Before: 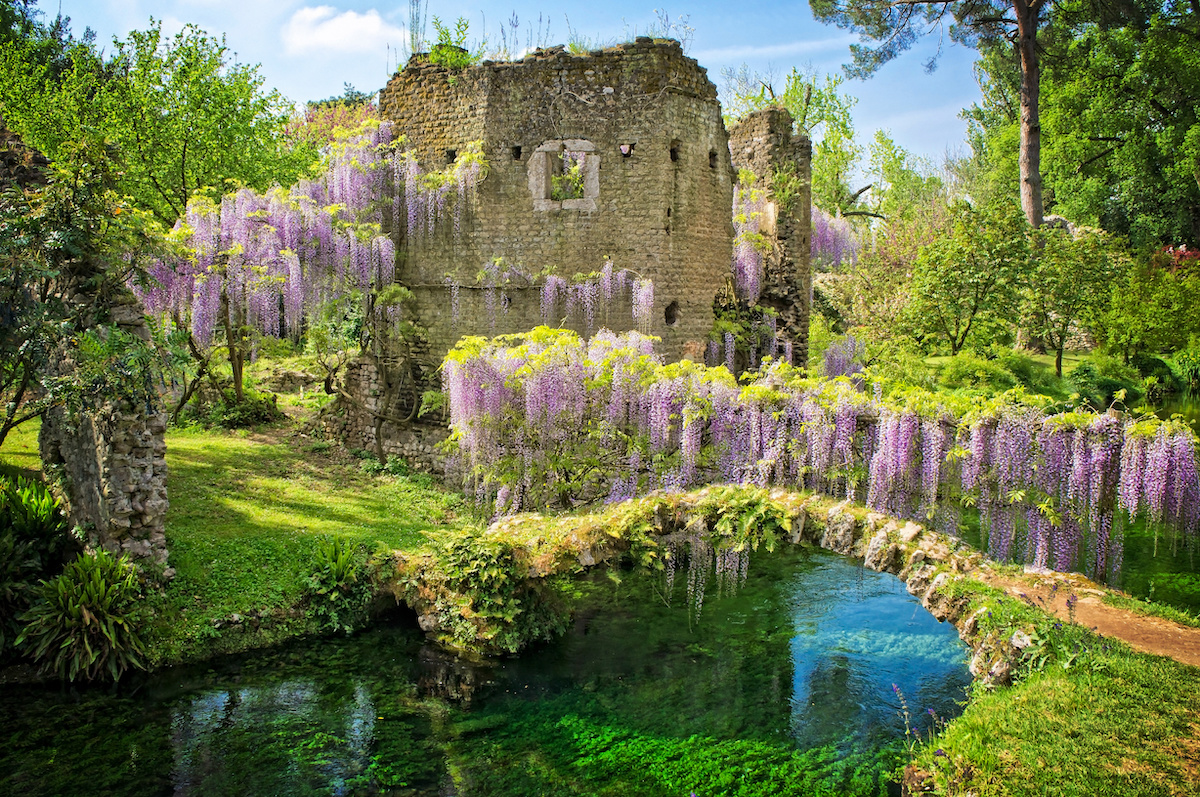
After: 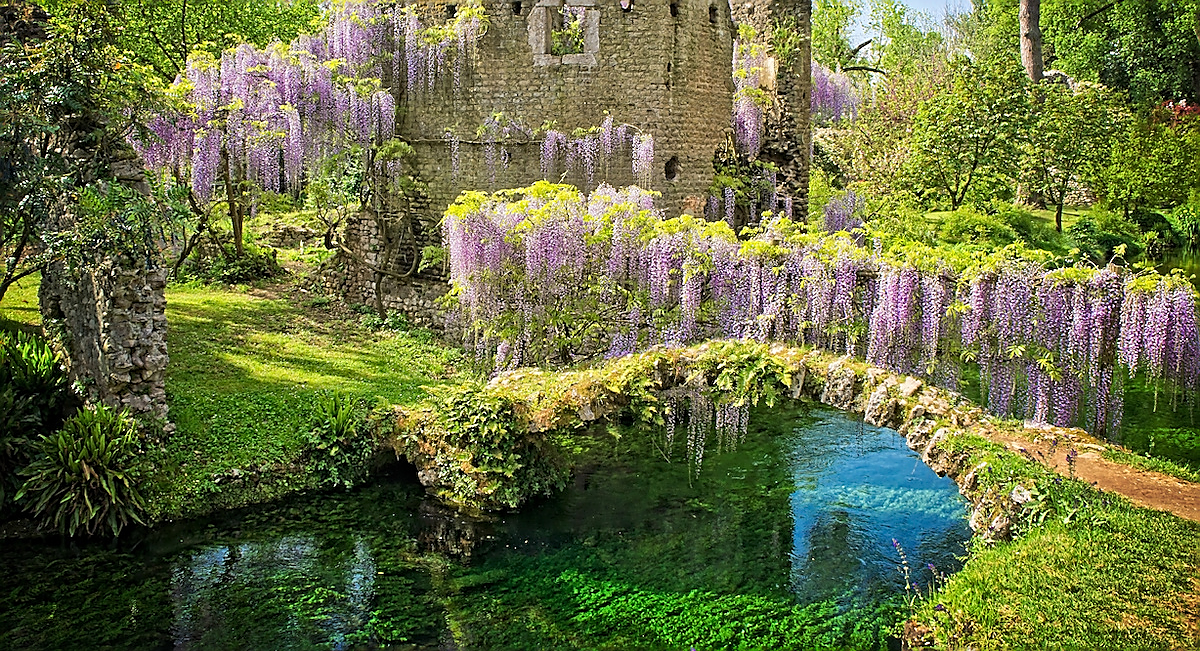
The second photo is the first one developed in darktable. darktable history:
crop and rotate: top 18.276%
sharpen: radius 1.425, amount 1.24, threshold 0.761
